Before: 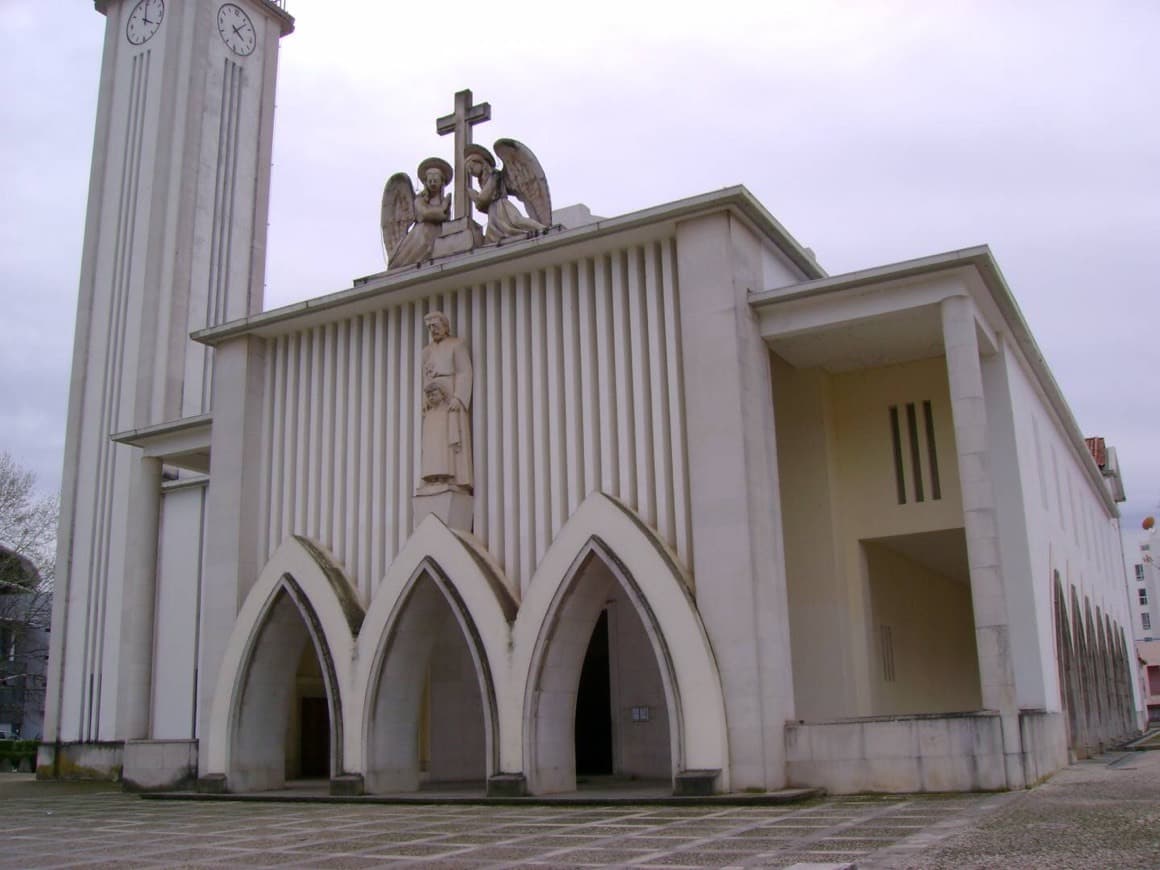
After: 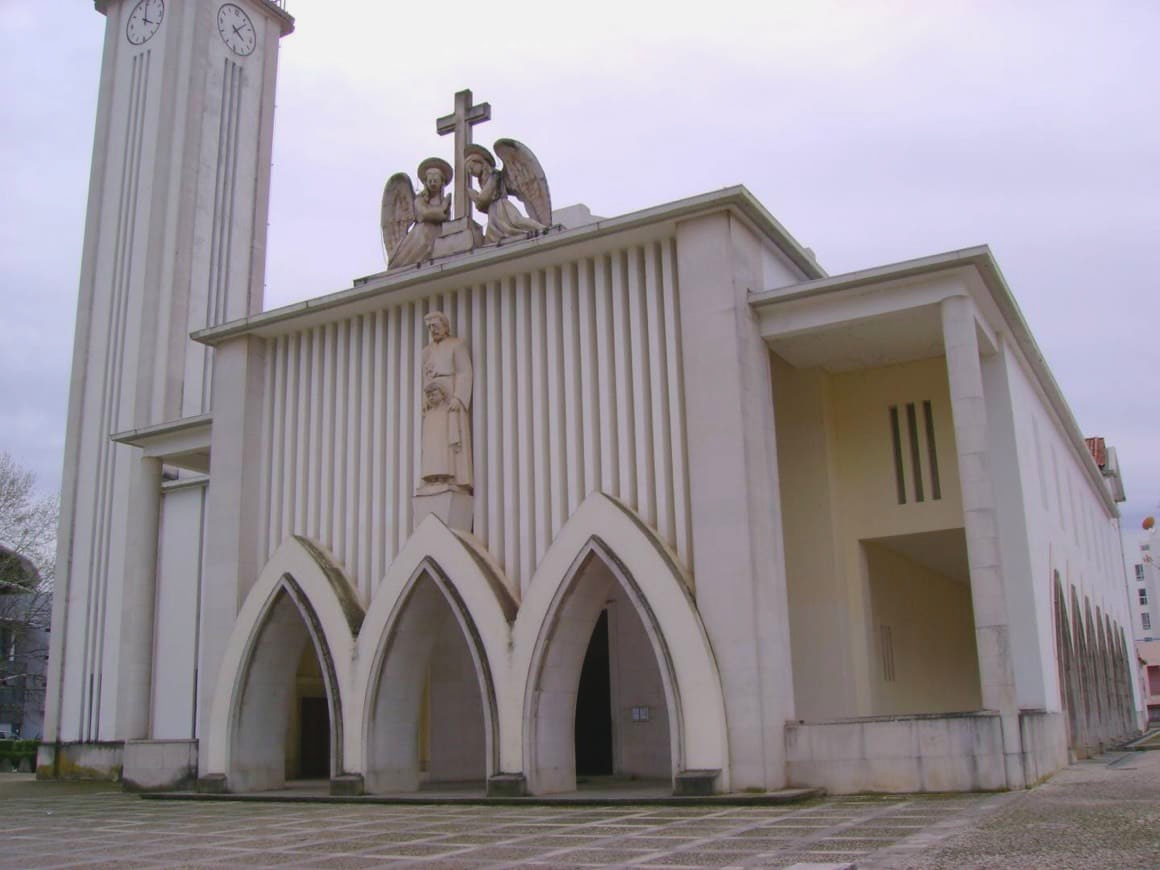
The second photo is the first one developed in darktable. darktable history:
contrast brightness saturation: contrast -0.098, brightness 0.052, saturation 0.084
